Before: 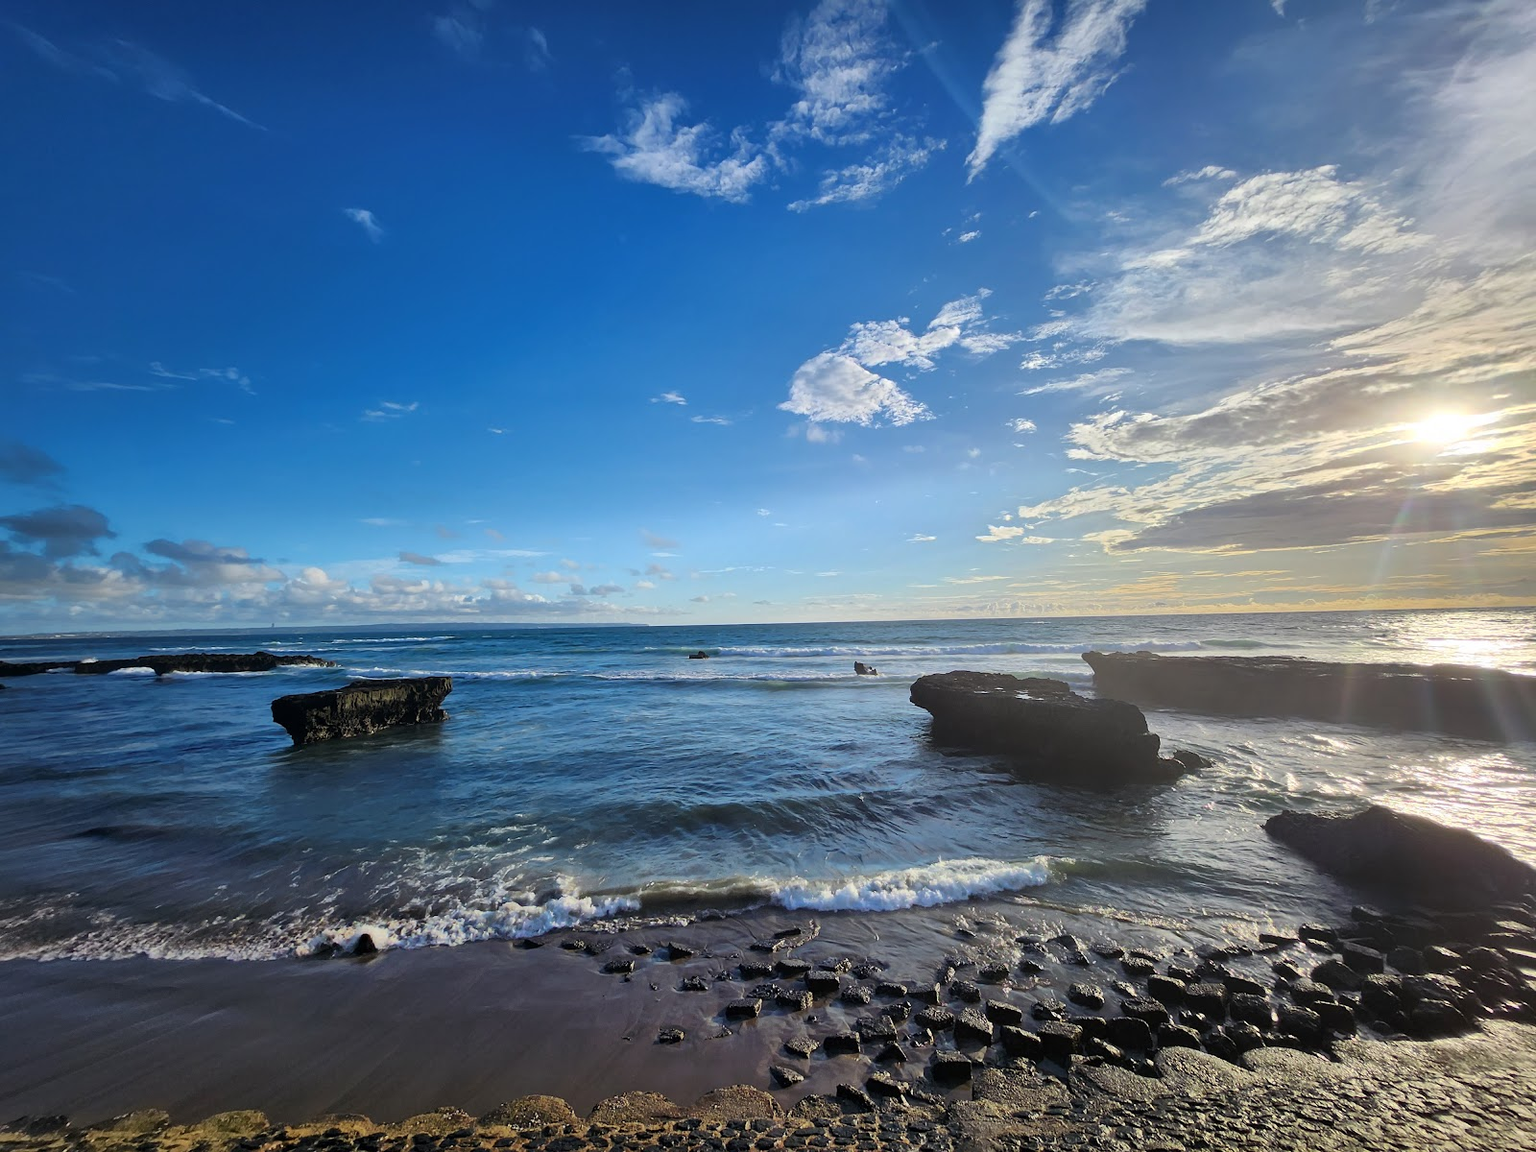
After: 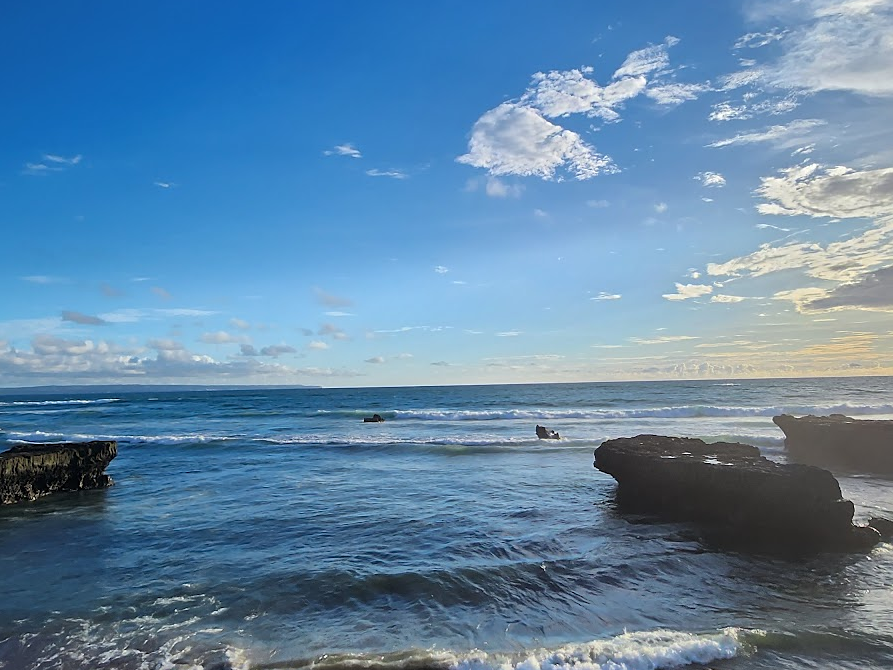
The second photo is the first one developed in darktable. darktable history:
crop and rotate: left 22.13%, top 22.054%, right 22.026%, bottom 22.102%
sharpen: radius 1.559, amount 0.373, threshold 1.271
